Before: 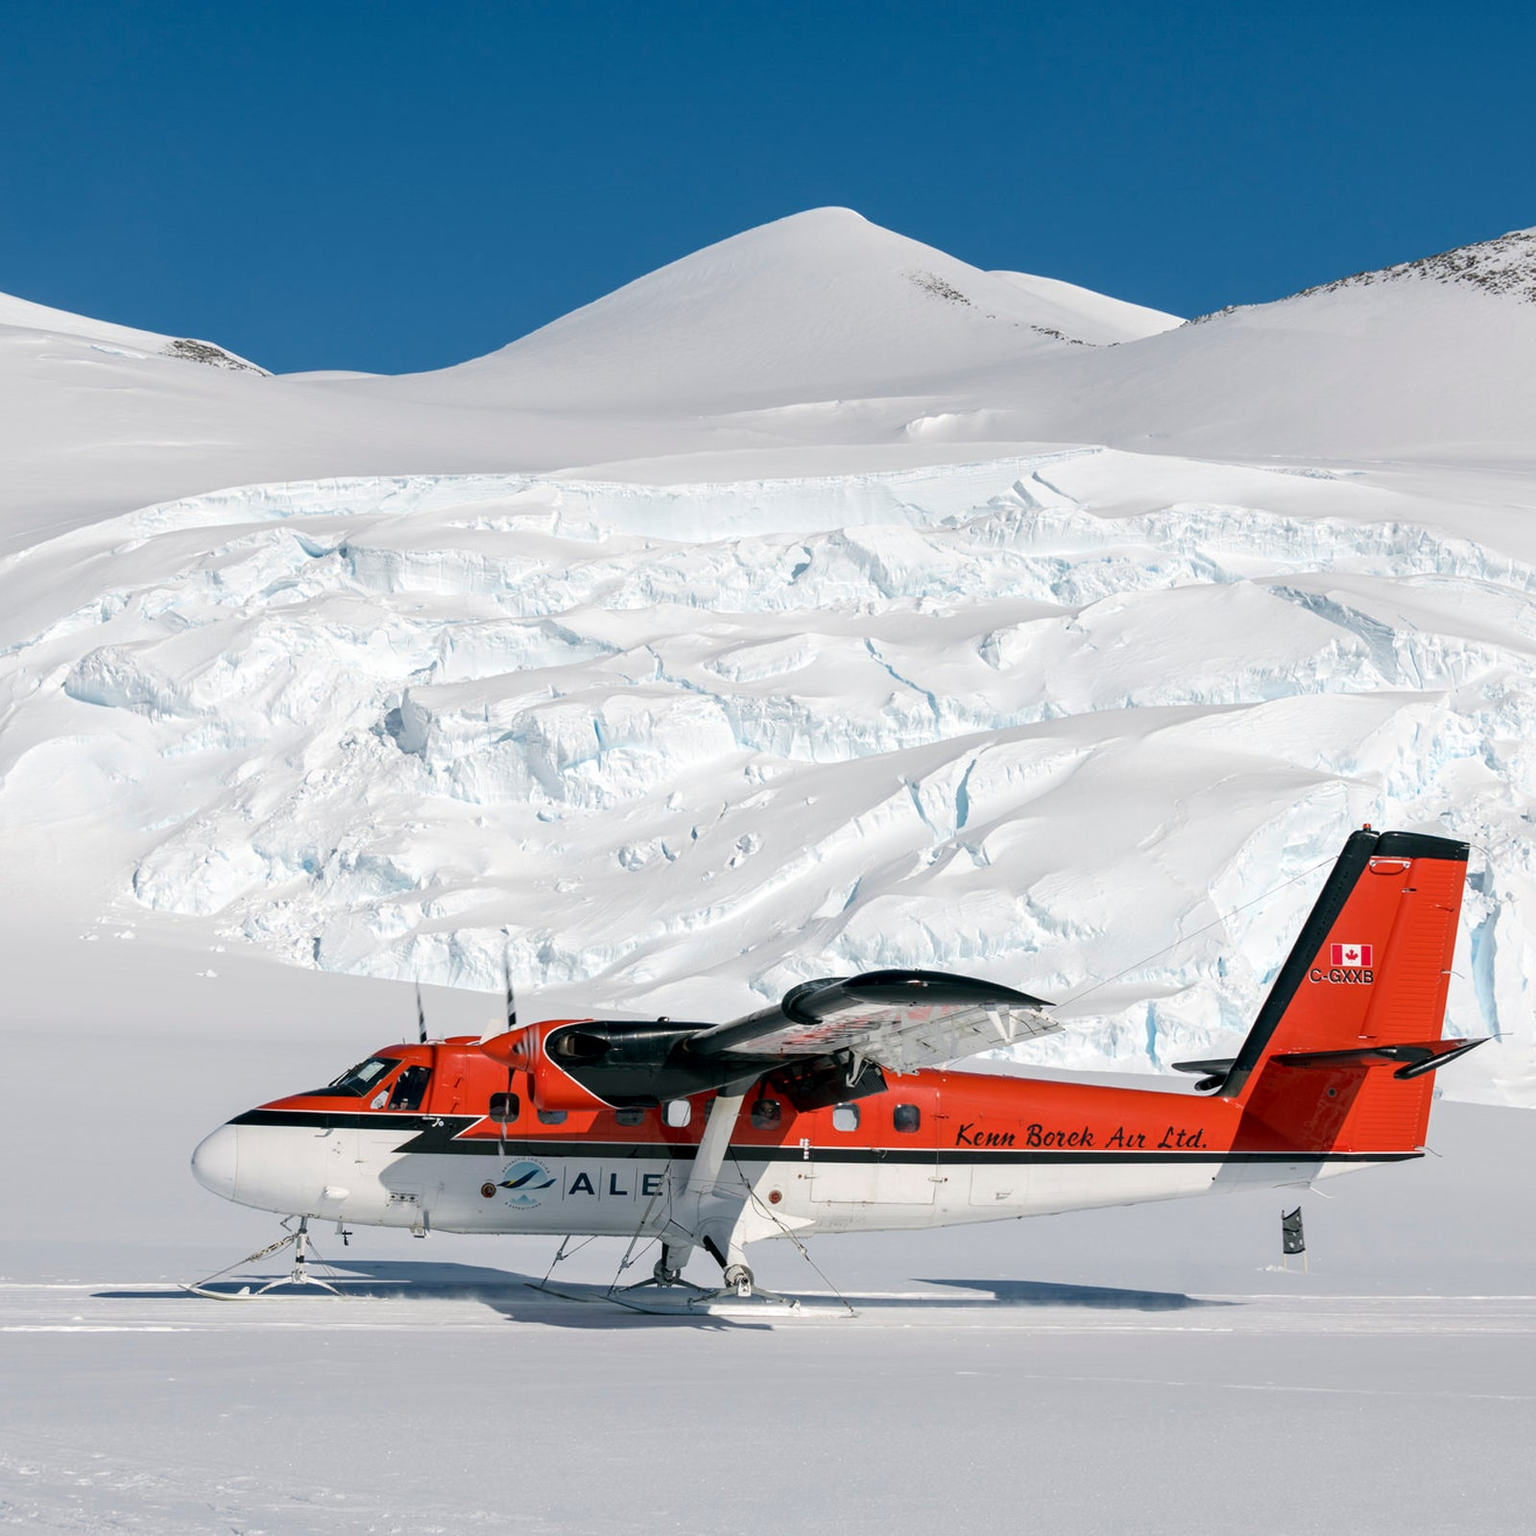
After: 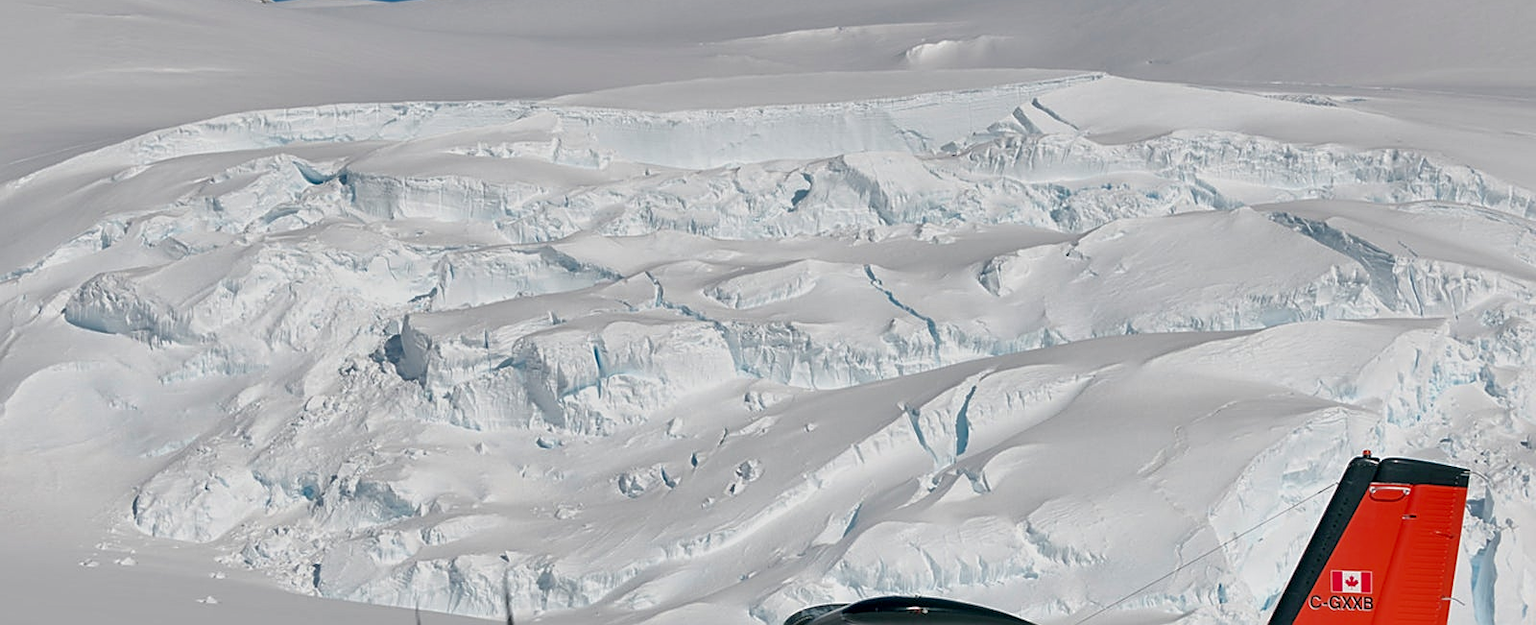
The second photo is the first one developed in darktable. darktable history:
shadows and highlights: low approximation 0.01, soften with gaussian
crop and rotate: top 24.321%, bottom 34.883%
exposure: exposure 0.66 EV, compensate highlight preservation false
tone equalizer: -8 EV -0.025 EV, -7 EV 0.031 EV, -6 EV -0.007 EV, -5 EV 0.004 EV, -4 EV -0.037 EV, -3 EV -0.238 EV, -2 EV -0.672 EV, -1 EV -0.978 EV, +0 EV -0.986 EV, edges refinement/feathering 500, mask exposure compensation -1.57 EV, preserve details no
sharpen: on, module defaults
